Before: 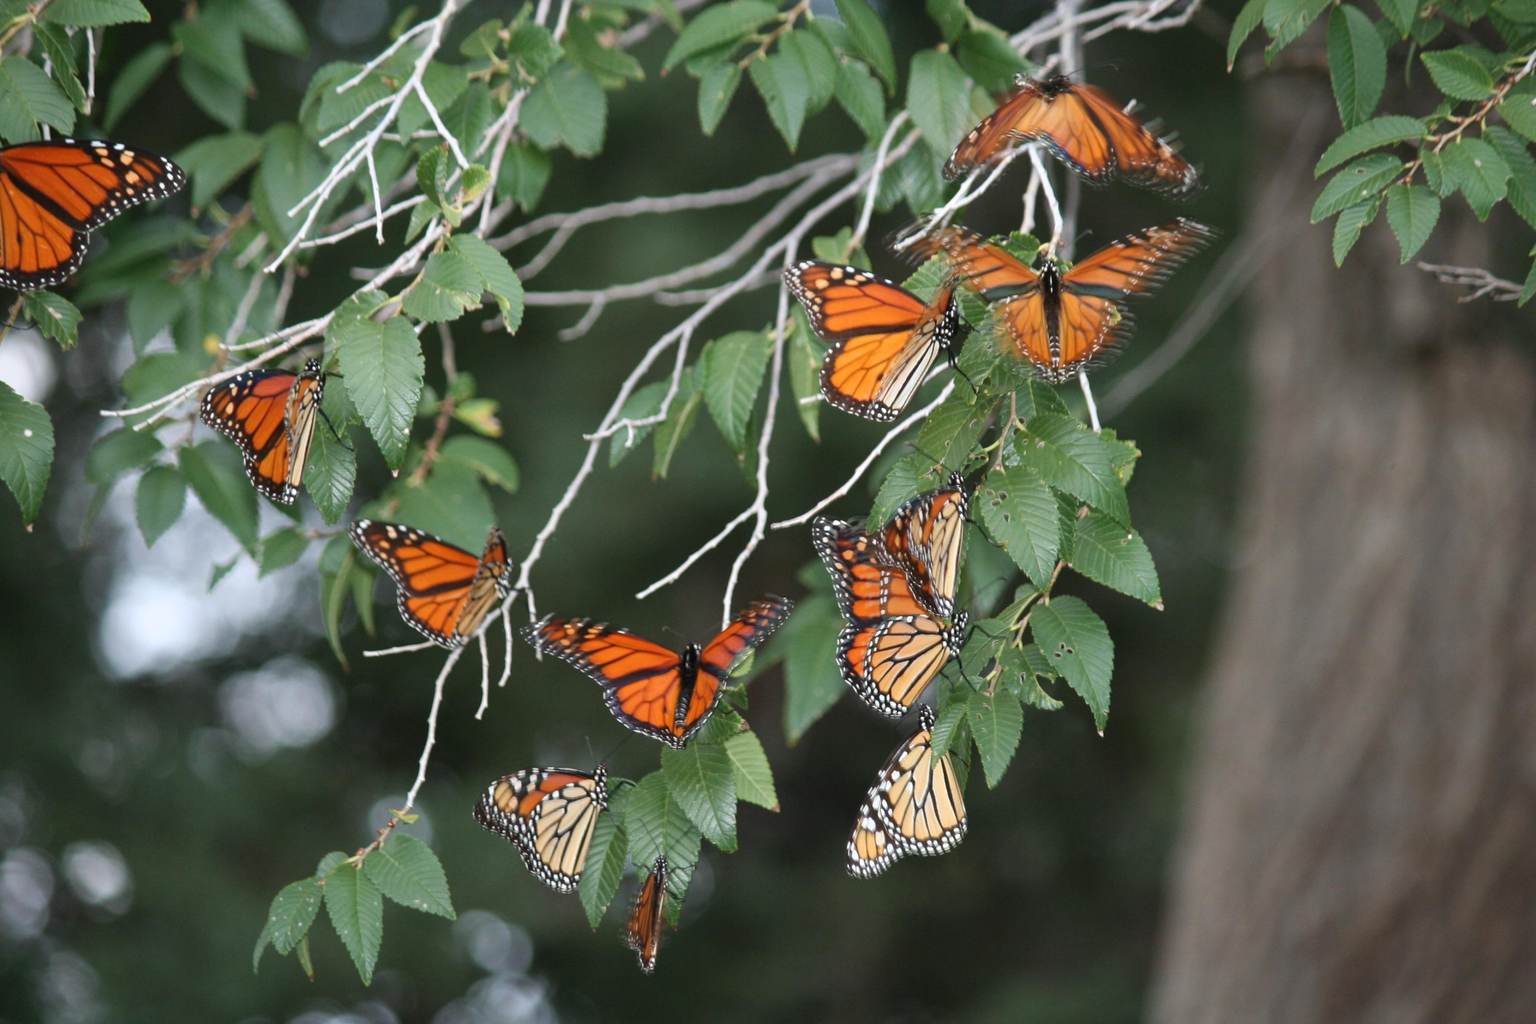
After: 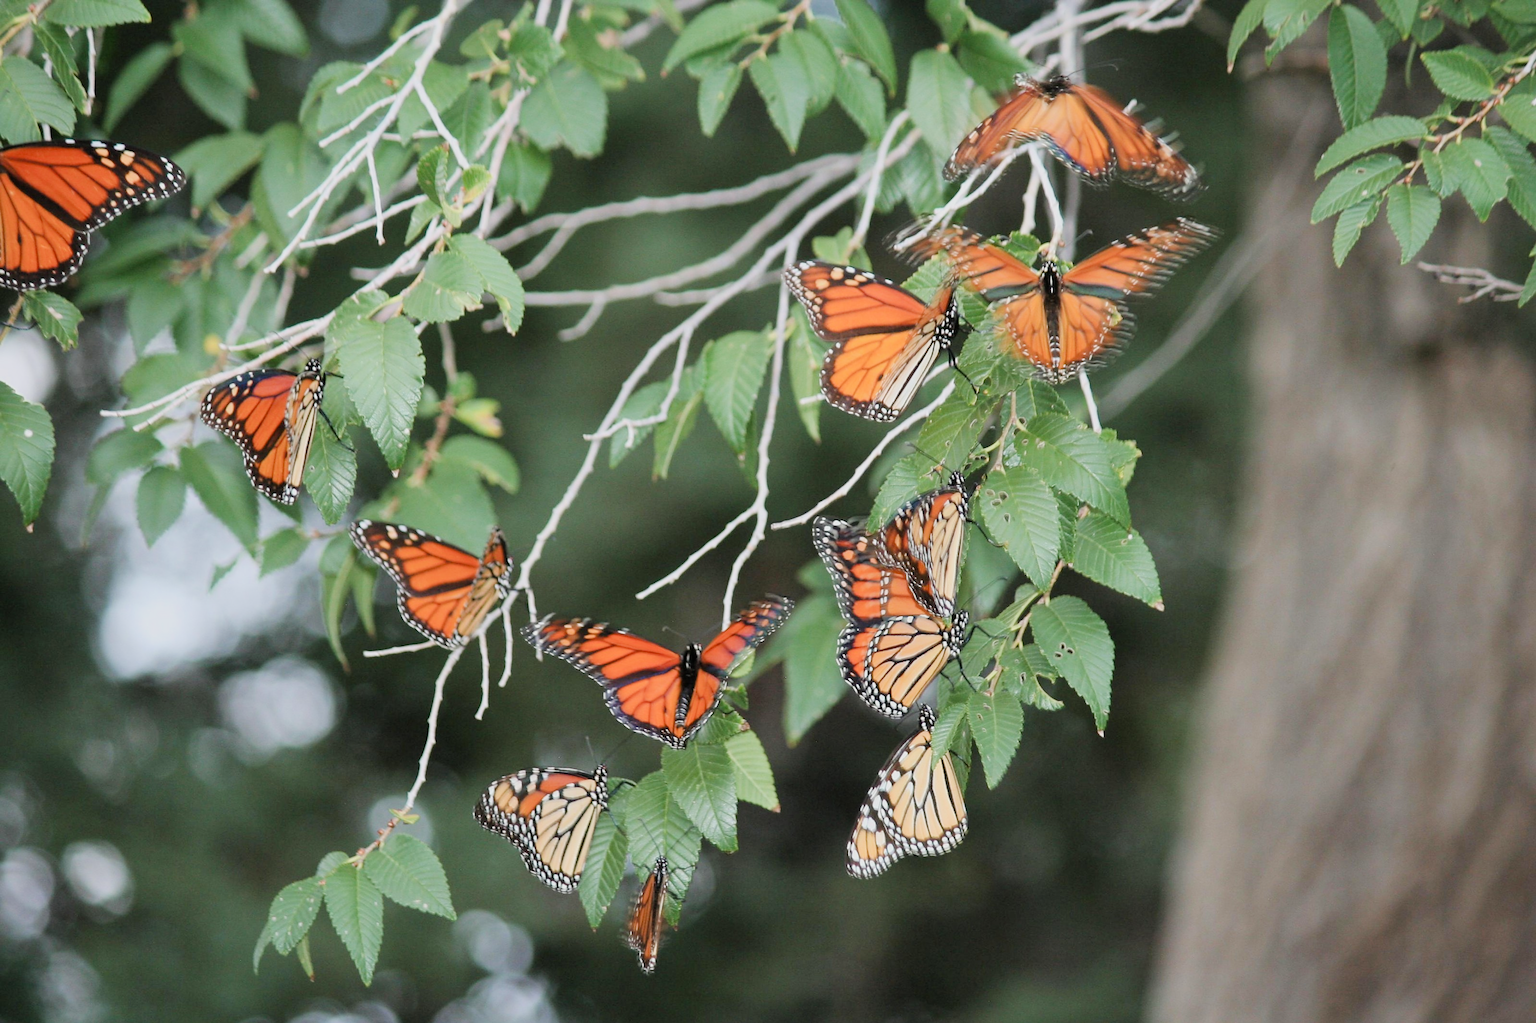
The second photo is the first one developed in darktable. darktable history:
exposure: black level correction 0, exposure 0.892 EV, compensate exposure bias true, compensate highlight preservation false
sharpen: radius 1.811, amount 0.4, threshold 1.245
filmic rgb: black relative exposure -7.18 EV, white relative exposure 5.39 EV, threshold 5.94 EV, hardness 3.02, preserve chrominance max RGB, enable highlight reconstruction true
